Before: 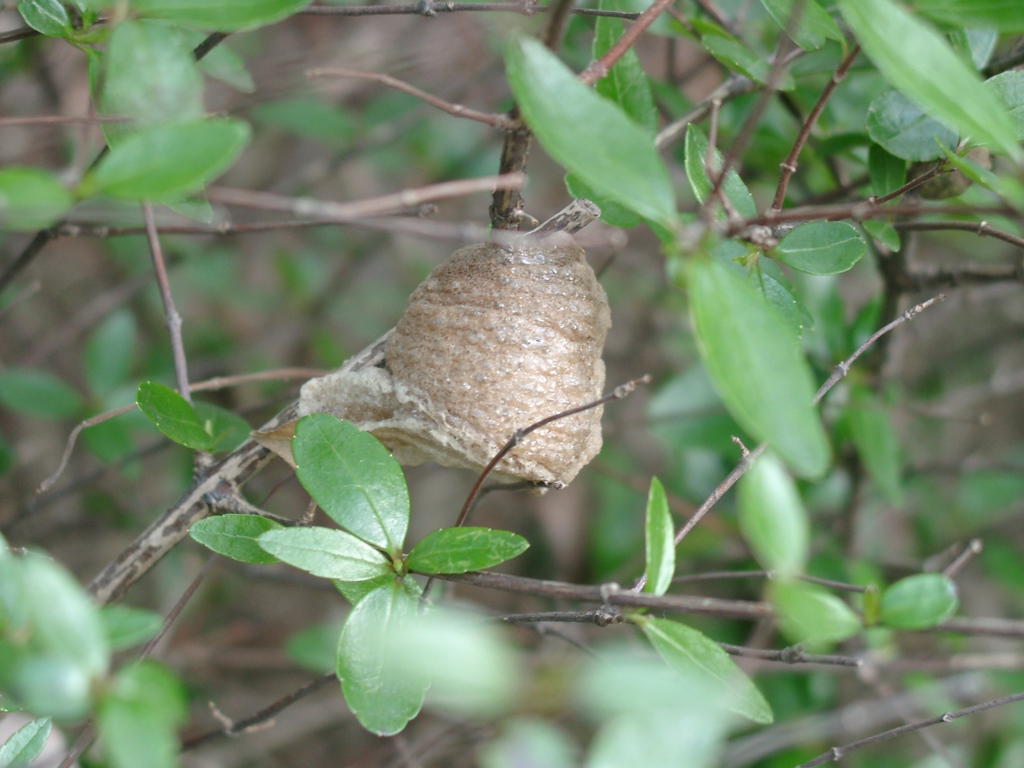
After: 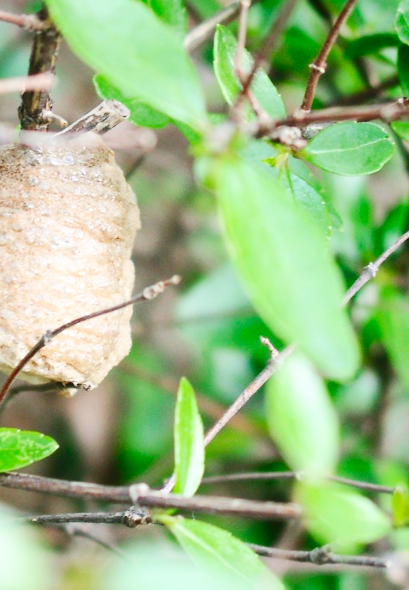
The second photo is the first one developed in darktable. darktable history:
contrast brightness saturation: contrast 0.232, brightness 0.096, saturation 0.291
base curve: curves: ch0 [(0, 0) (0.032, 0.025) (0.121, 0.166) (0.206, 0.329) (0.605, 0.79) (1, 1)], preserve colors none
crop: left 46.017%, top 12.946%, right 14.034%, bottom 10.102%
